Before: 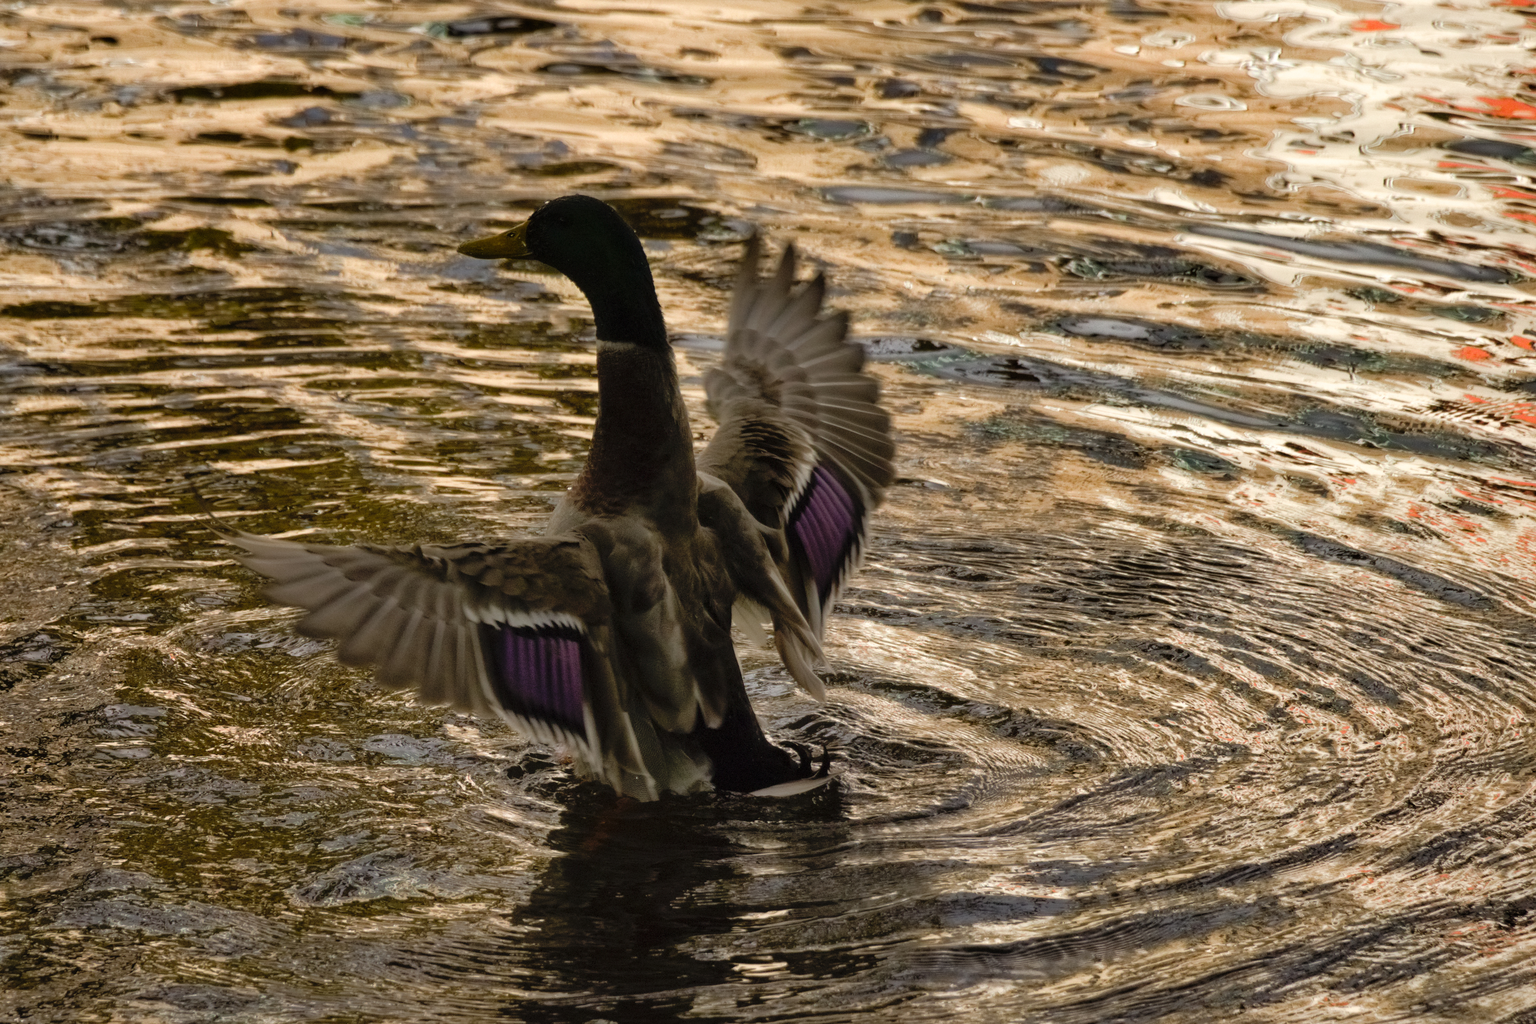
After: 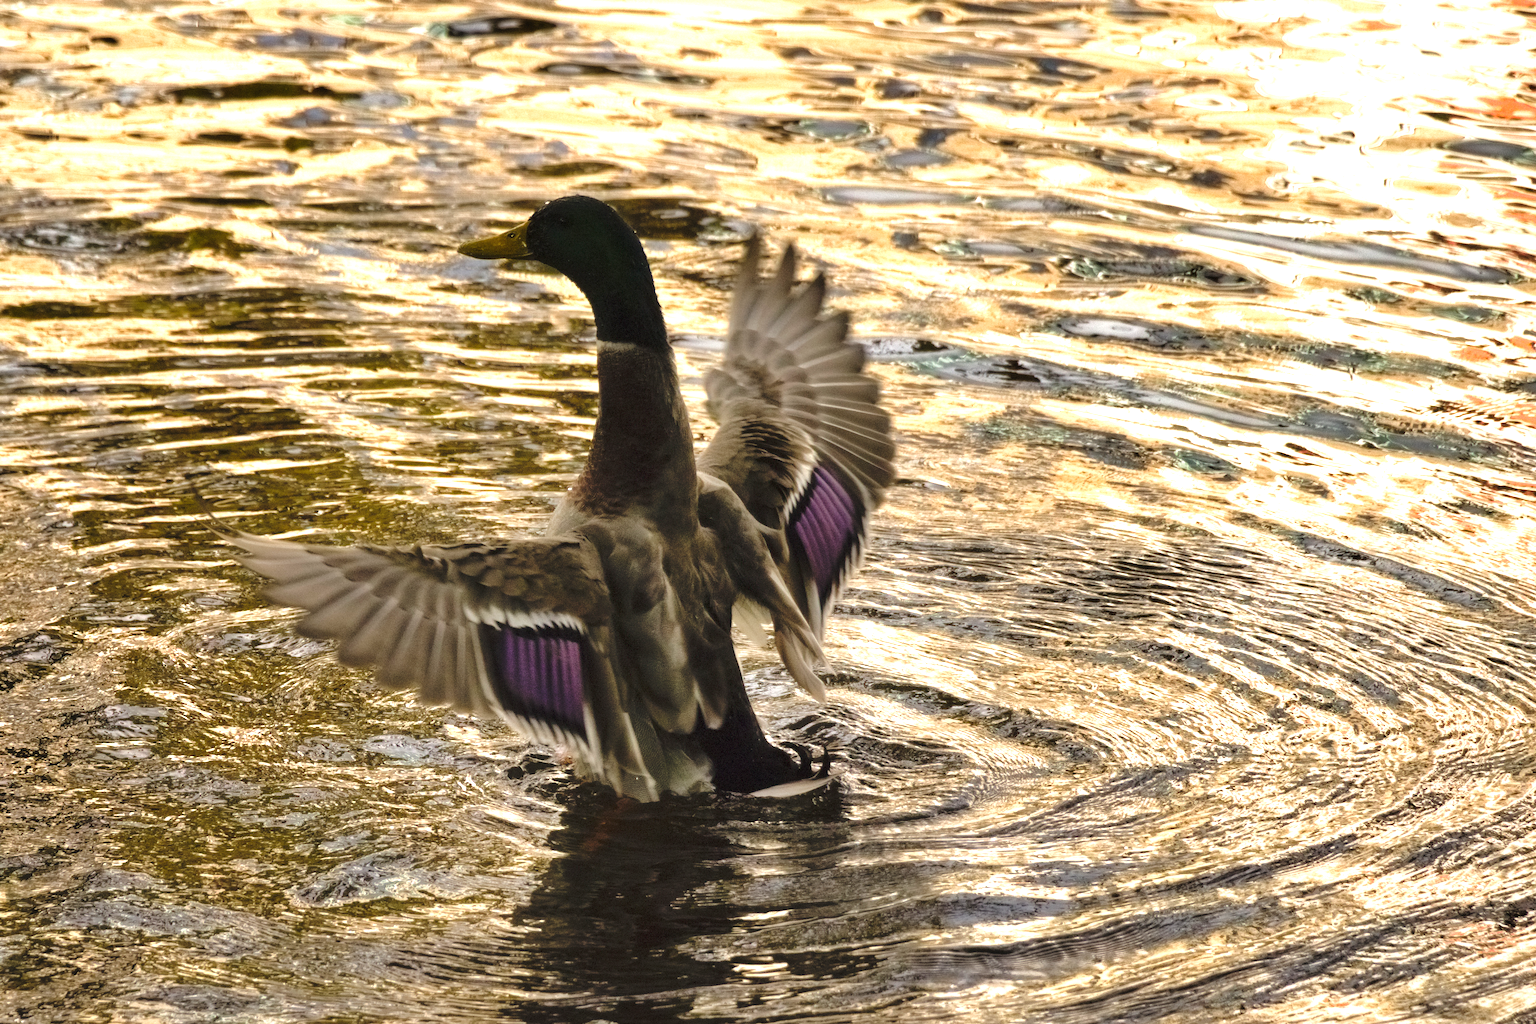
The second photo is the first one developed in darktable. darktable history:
exposure: black level correction 0, exposure 1.297 EV, compensate highlight preservation false
